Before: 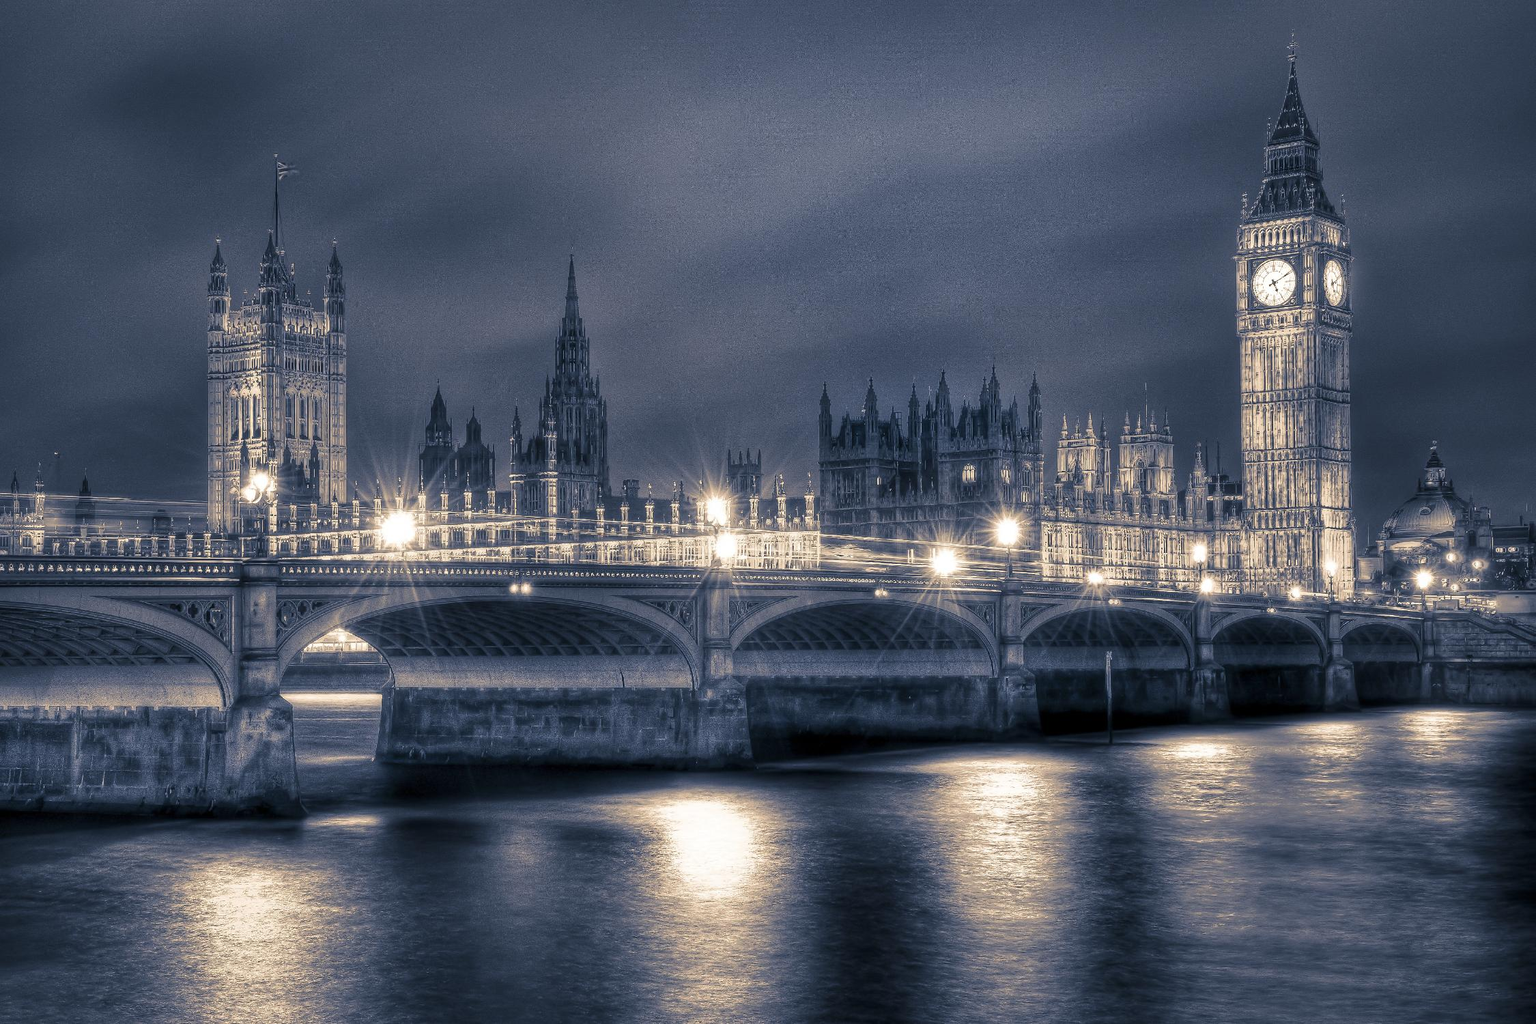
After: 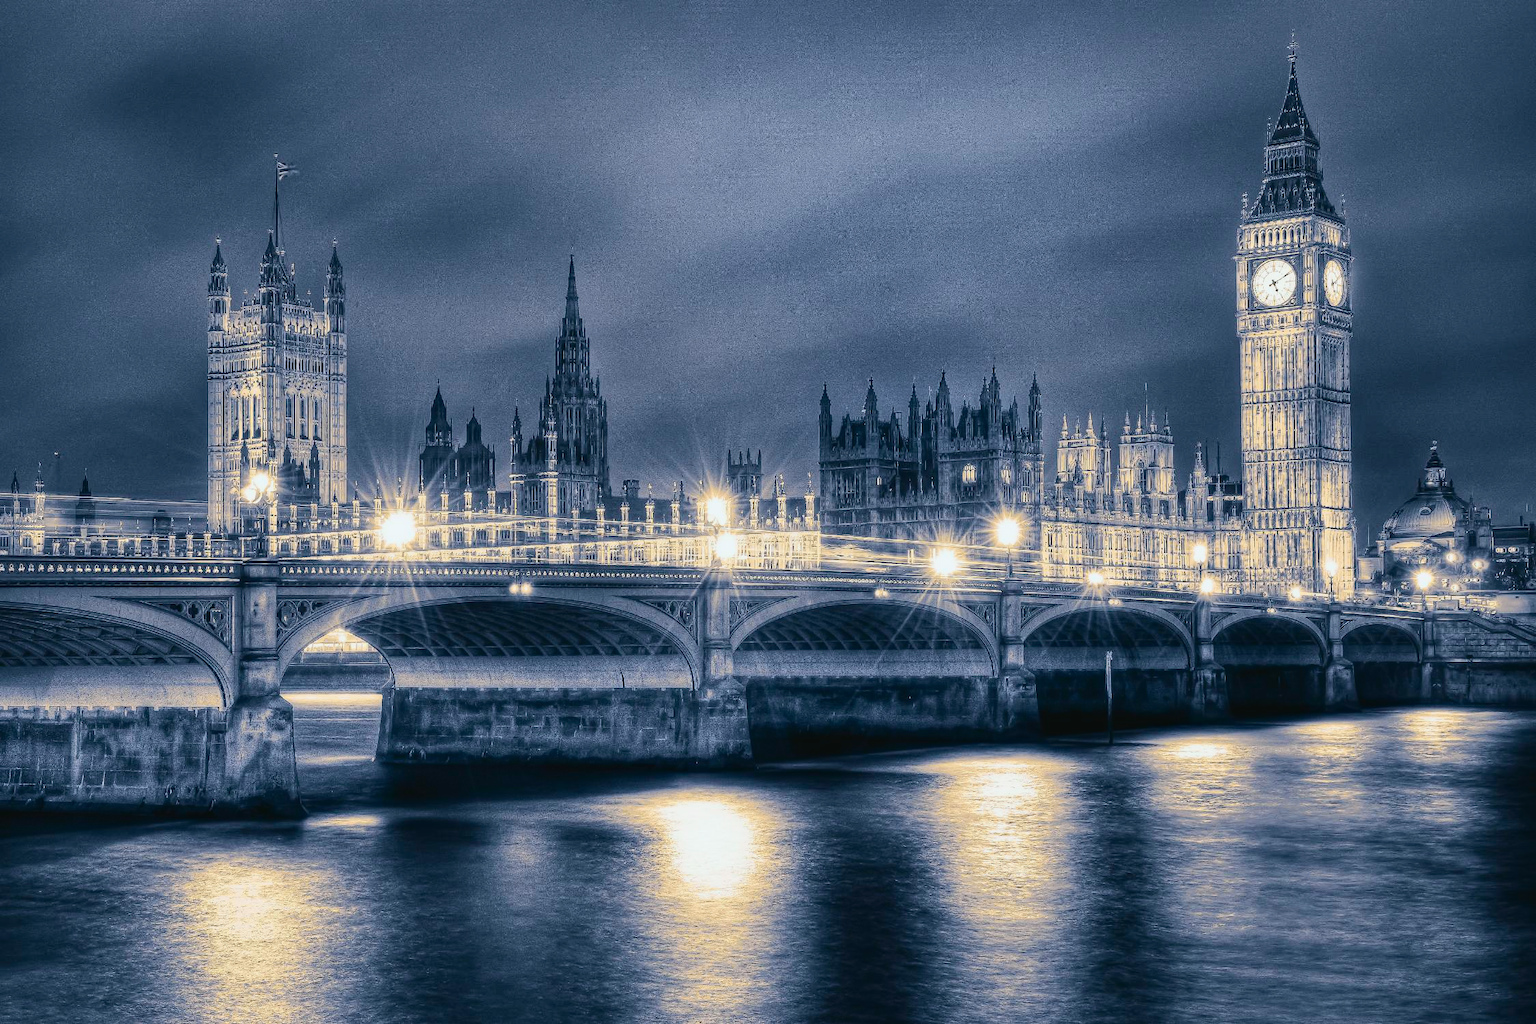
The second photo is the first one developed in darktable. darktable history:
exposure: black level correction -0.003, exposure 0.04 EV, compensate highlight preservation false
color balance rgb: on, module defaults
haze removal: compatibility mode true, adaptive false
tone curve: curves: ch0 [(0, 0.022) (0.114, 0.083) (0.281, 0.315) (0.447, 0.557) (0.588, 0.711) (0.786, 0.839) (0.999, 0.949)]; ch1 [(0, 0) (0.389, 0.352) (0.458, 0.433) (0.486, 0.474) (0.509, 0.505) (0.535, 0.53) (0.555, 0.557) (0.586, 0.622) (0.677, 0.724) (1, 1)]; ch2 [(0, 0) (0.369, 0.388) (0.449, 0.431) (0.501, 0.5) (0.528, 0.52) (0.561, 0.59) (0.697, 0.721) (1, 1)], color space Lab, independent channels, preserve colors none
